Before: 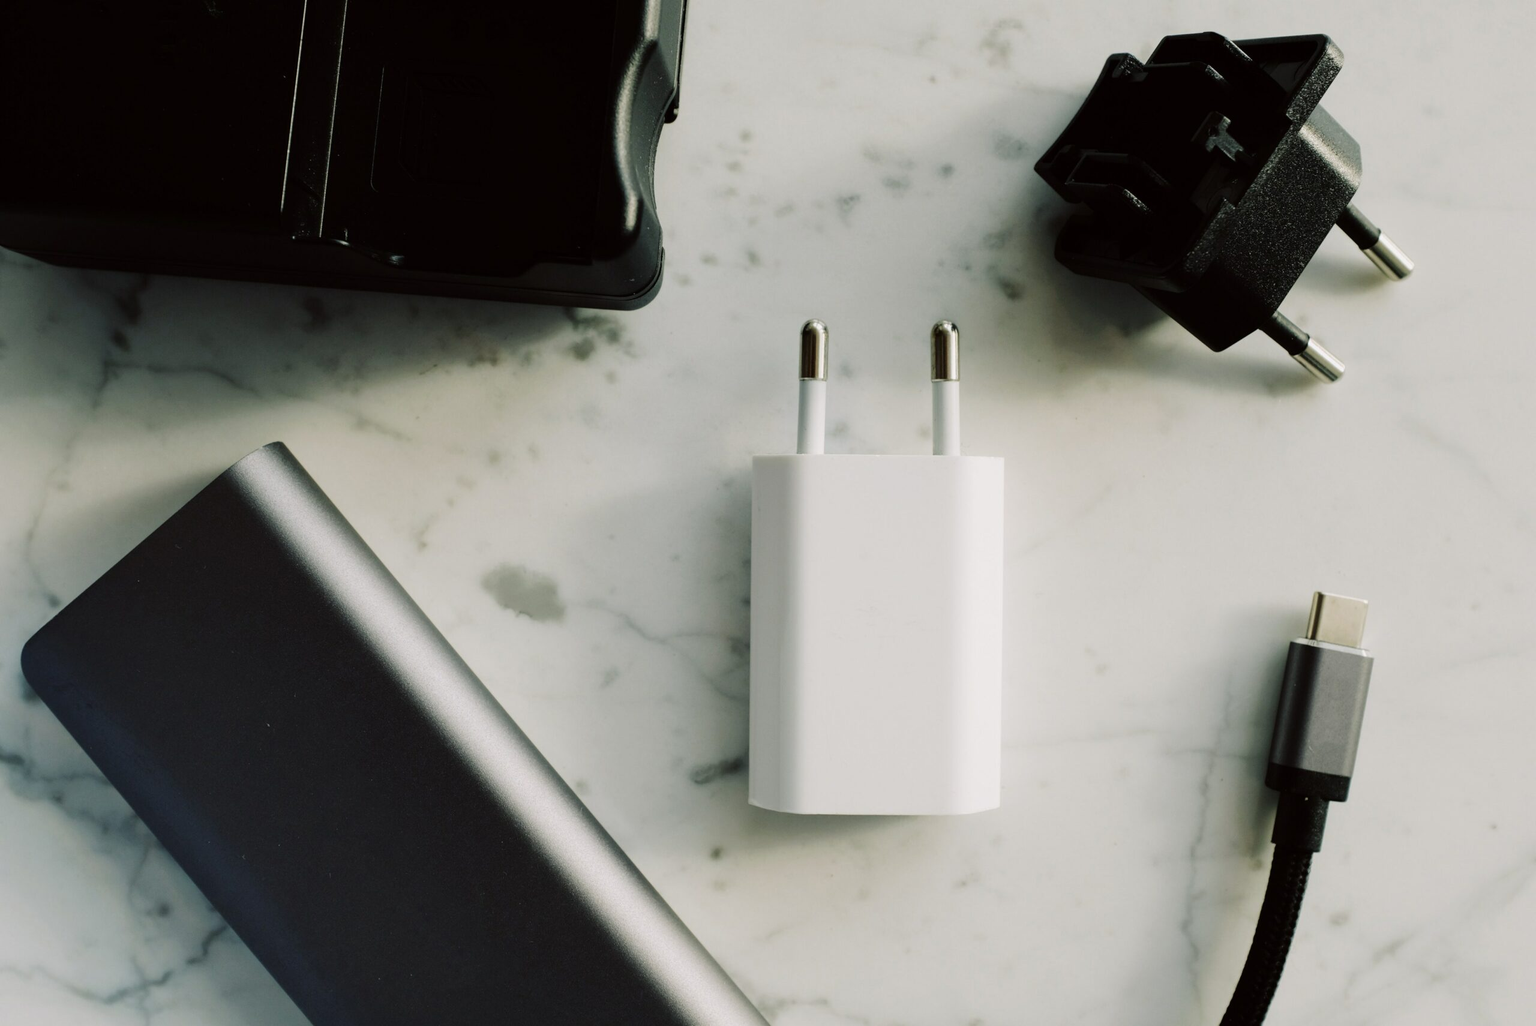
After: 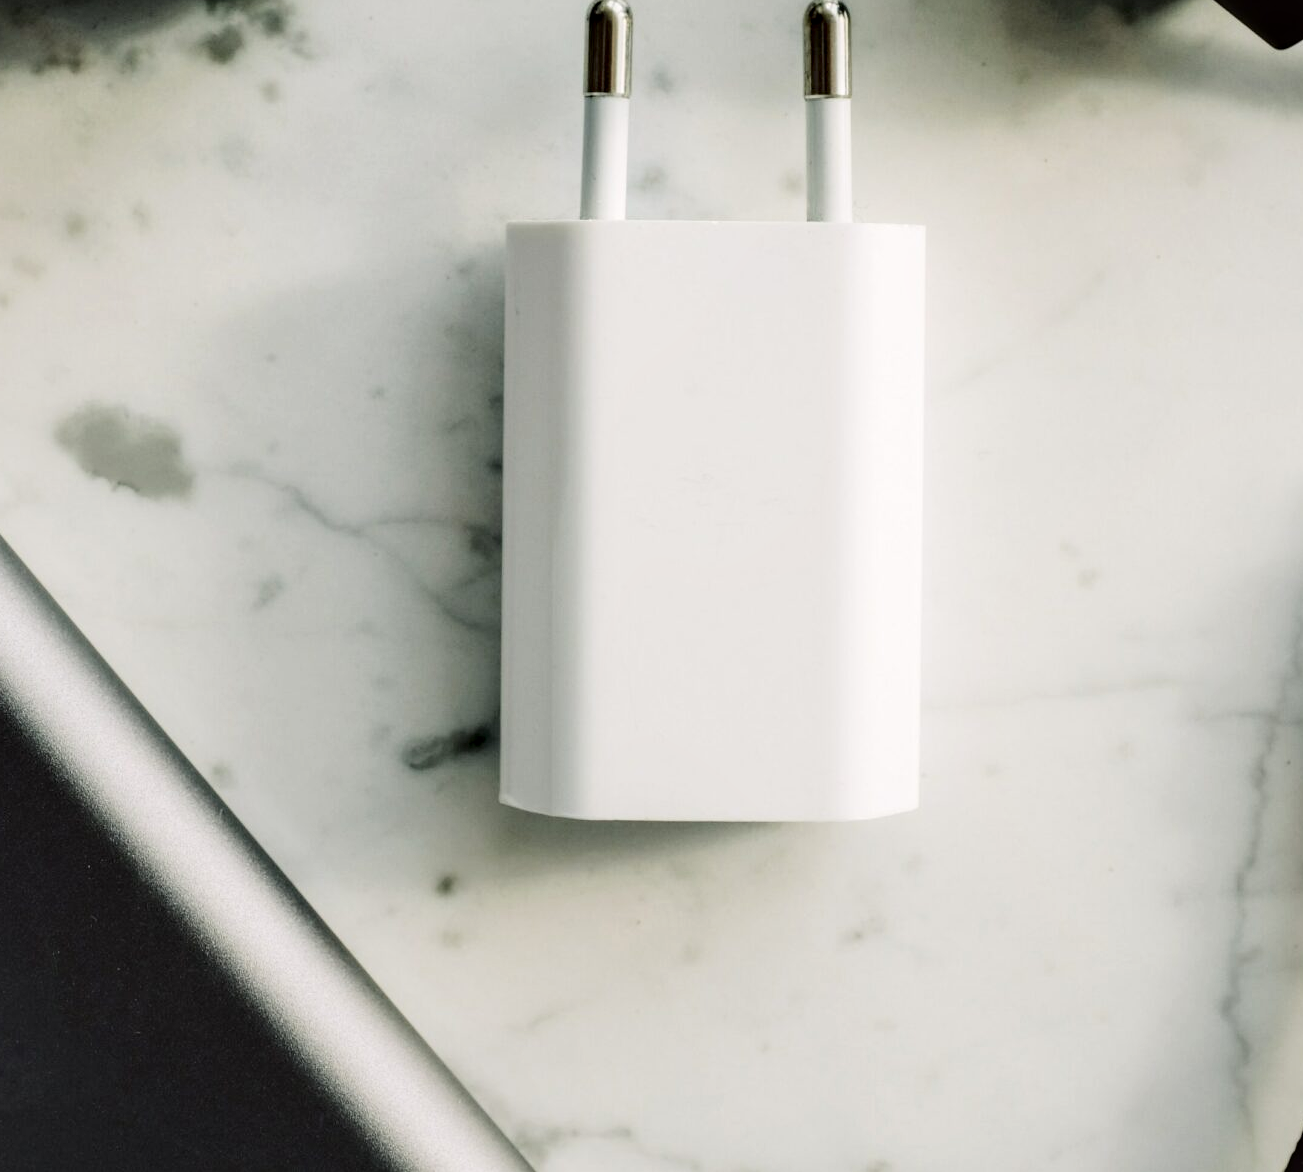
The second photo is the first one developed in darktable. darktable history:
crop and rotate: left 29.225%, top 31.422%, right 19.846%
local contrast: detail 142%
tone curve: curves: ch0 [(0, 0) (0.004, 0.001) (0.133, 0.112) (0.325, 0.362) (0.832, 0.893) (1, 1)], color space Lab, independent channels, preserve colors none
